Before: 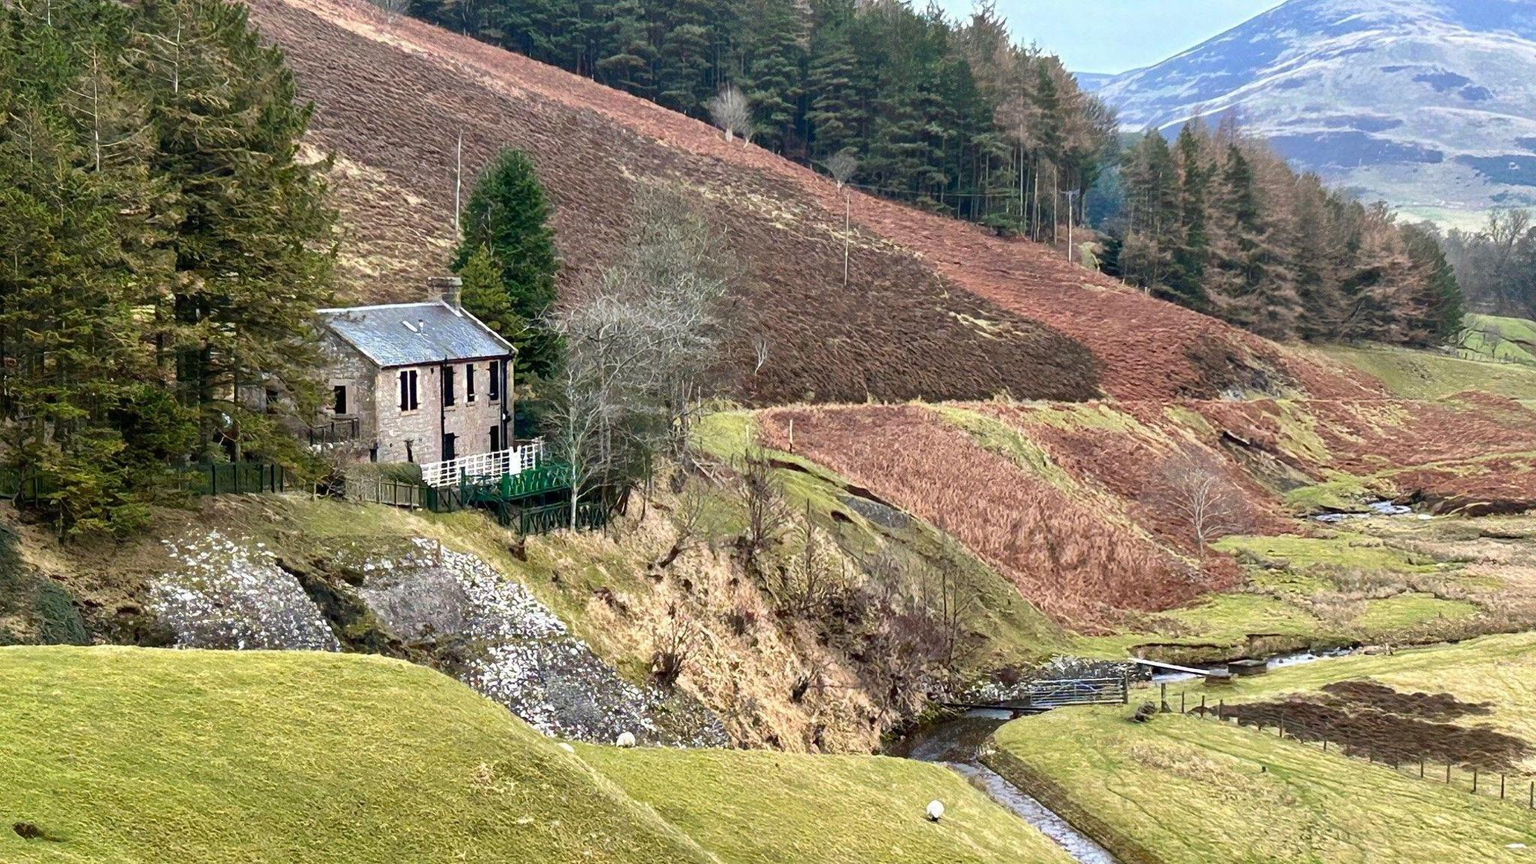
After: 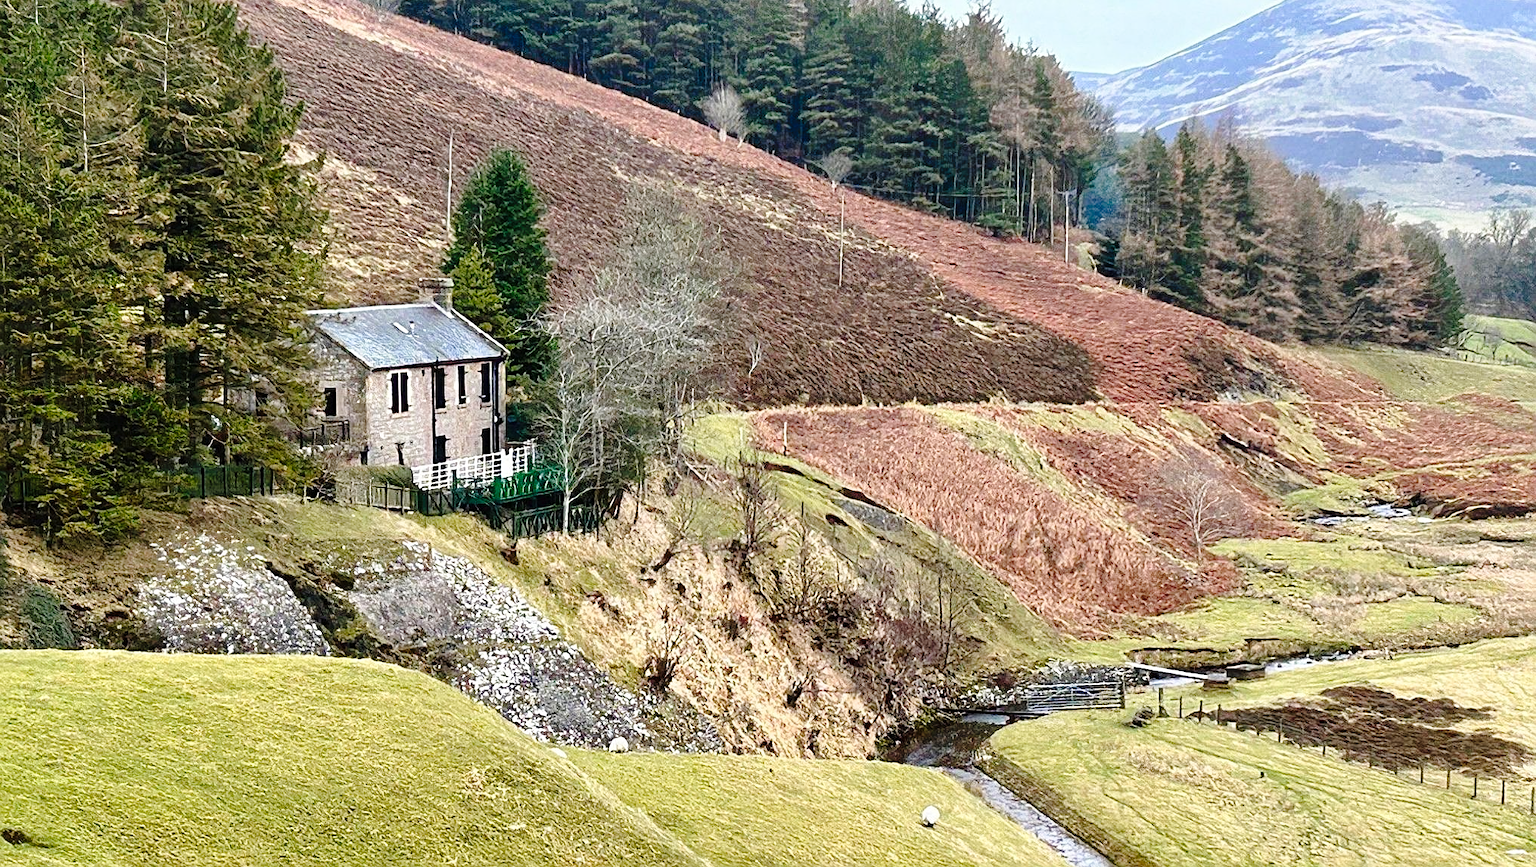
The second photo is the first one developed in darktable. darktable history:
tone curve: curves: ch0 [(0, 0) (0.003, 0.015) (0.011, 0.019) (0.025, 0.027) (0.044, 0.041) (0.069, 0.055) (0.1, 0.079) (0.136, 0.099) (0.177, 0.149) (0.224, 0.216) (0.277, 0.292) (0.335, 0.383) (0.399, 0.474) (0.468, 0.556) (0.543, 0.632) (0.623, 0.711) (0.709, 0.789) (0.801, 0.871) (0.898, 0.944) (1, 1)], preserve colors none
crop and rotate: left 0.847%, top 0.21%, bottom 0.272%
sharpen: on, module defaults
